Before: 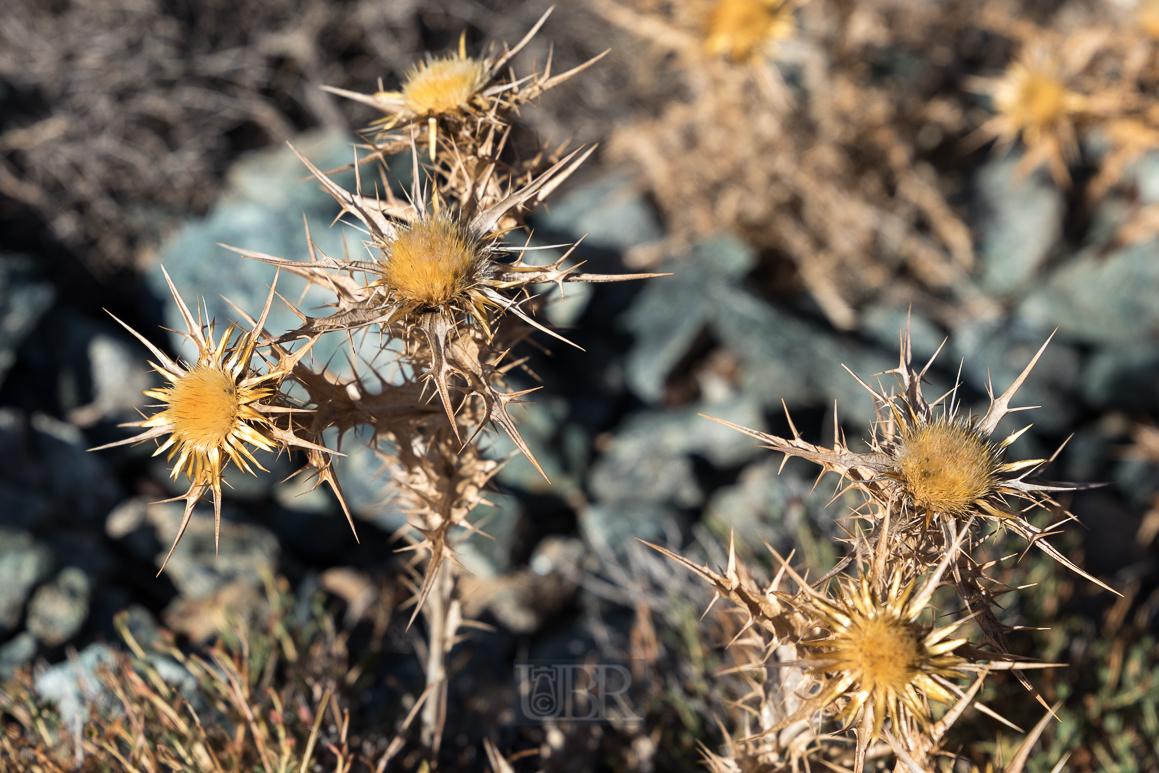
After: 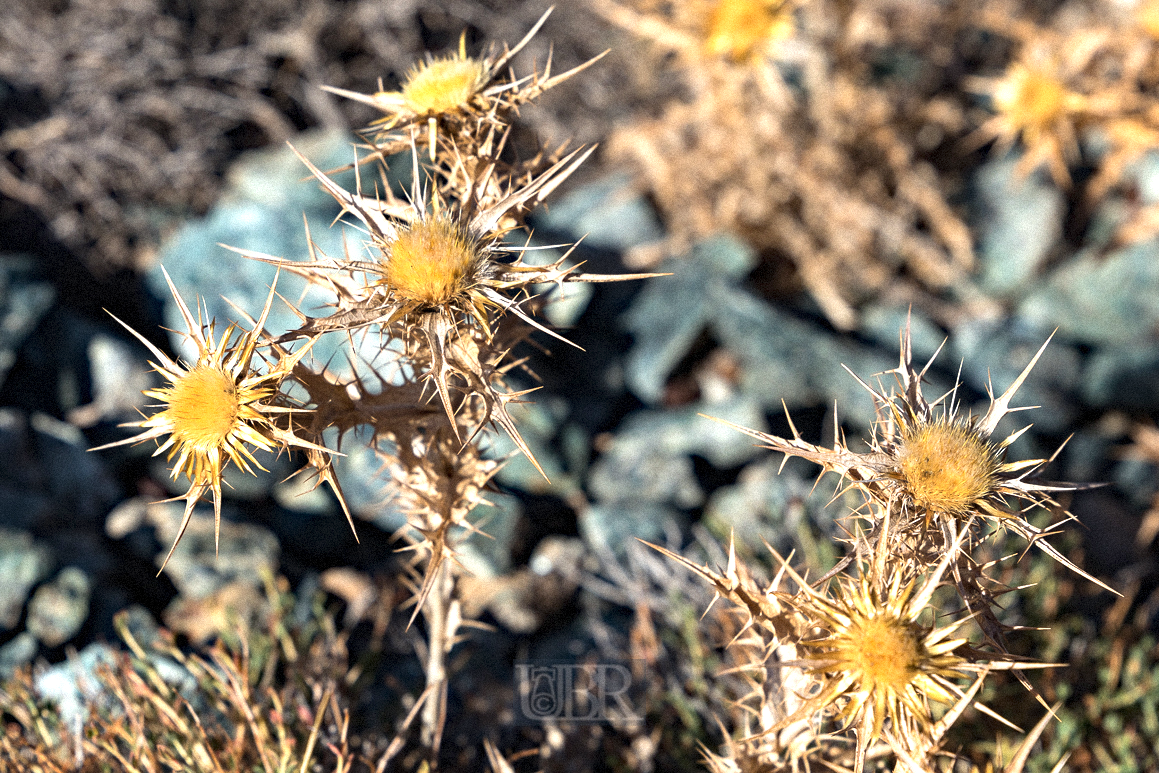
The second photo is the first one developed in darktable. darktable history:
haze removal: compatibility mode true, adaptive false
exposure: exposure 0.669 EV, compensate highlight preservation false
color balance: mode lift, gamma, gain (sRGB)
grain: mid-tones bias 0%
